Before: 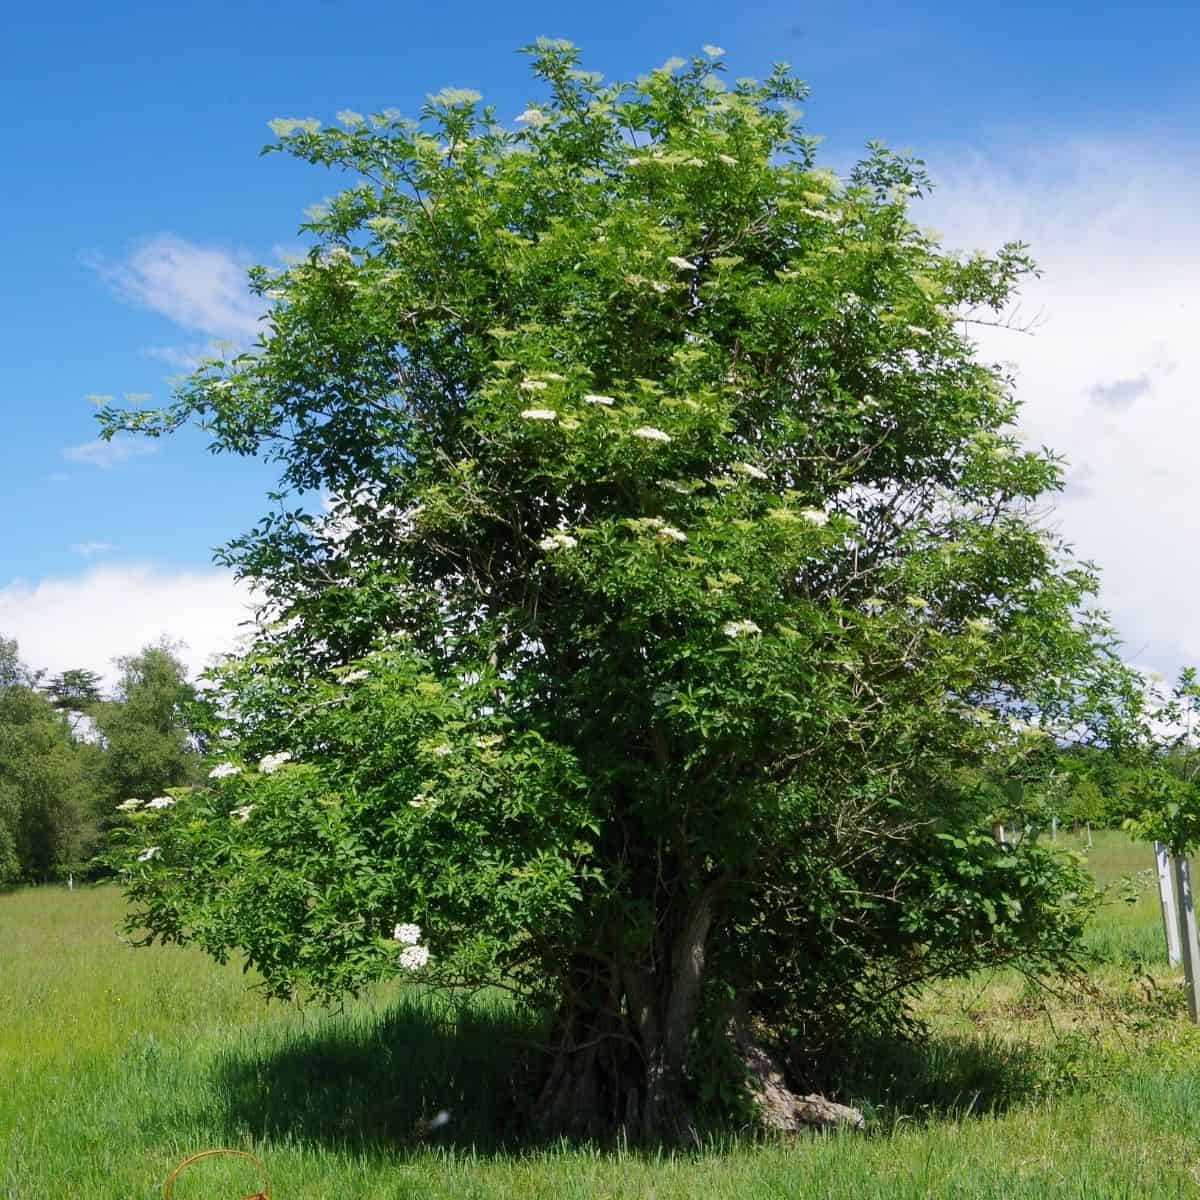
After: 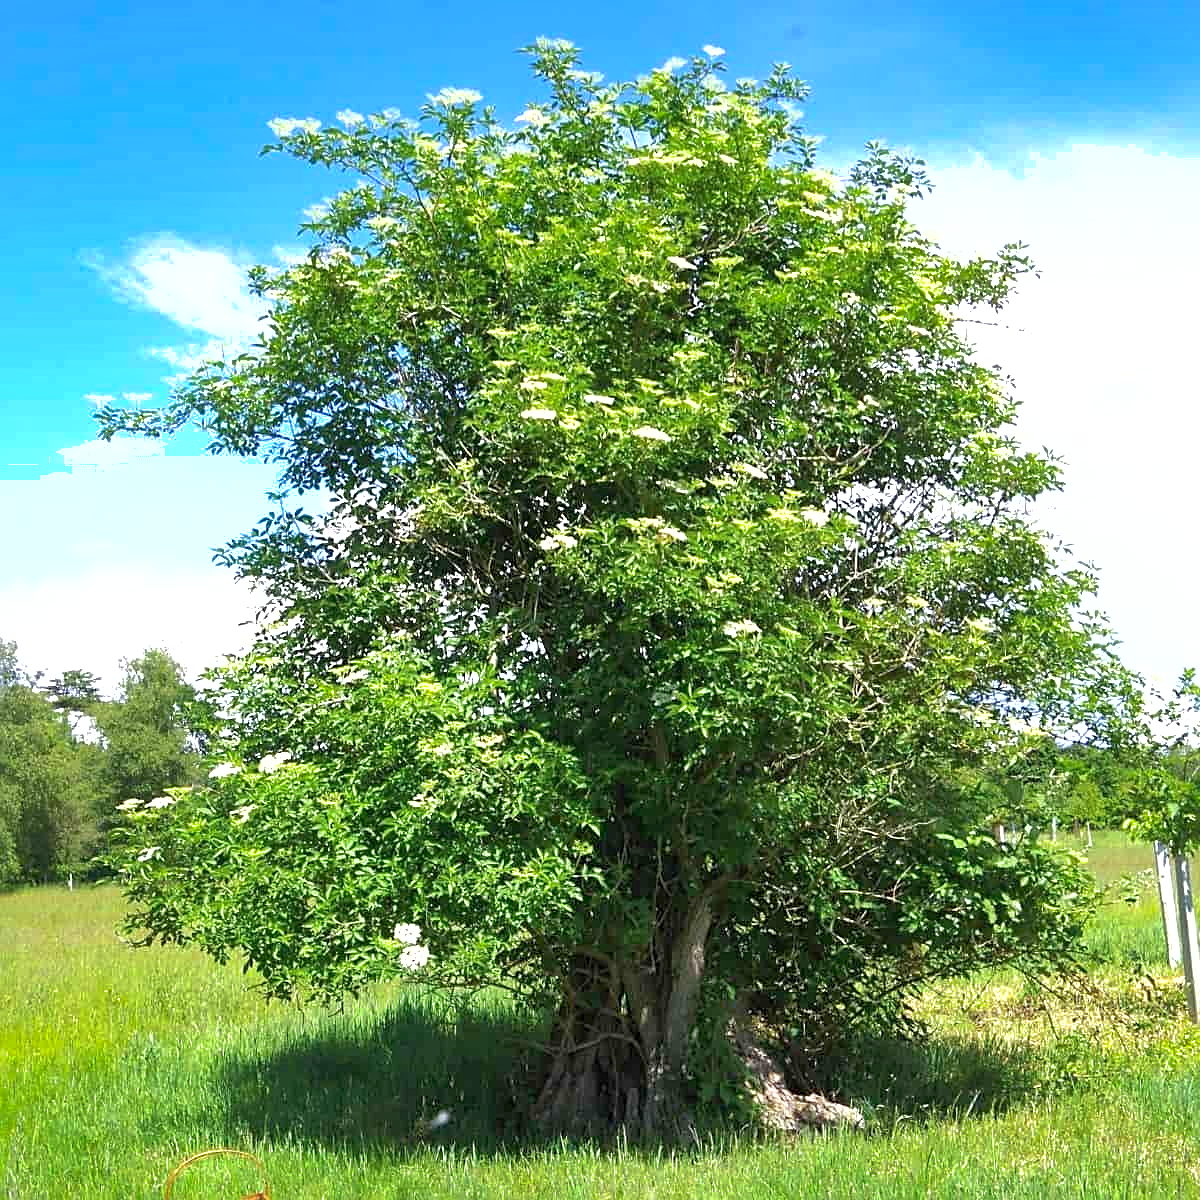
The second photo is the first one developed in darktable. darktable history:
exposure: black level correction 0, exposure 1.103 EV, compensate highlight preservation false
sharpen: radius 1.946
shadows and highlights: on, module defaults
